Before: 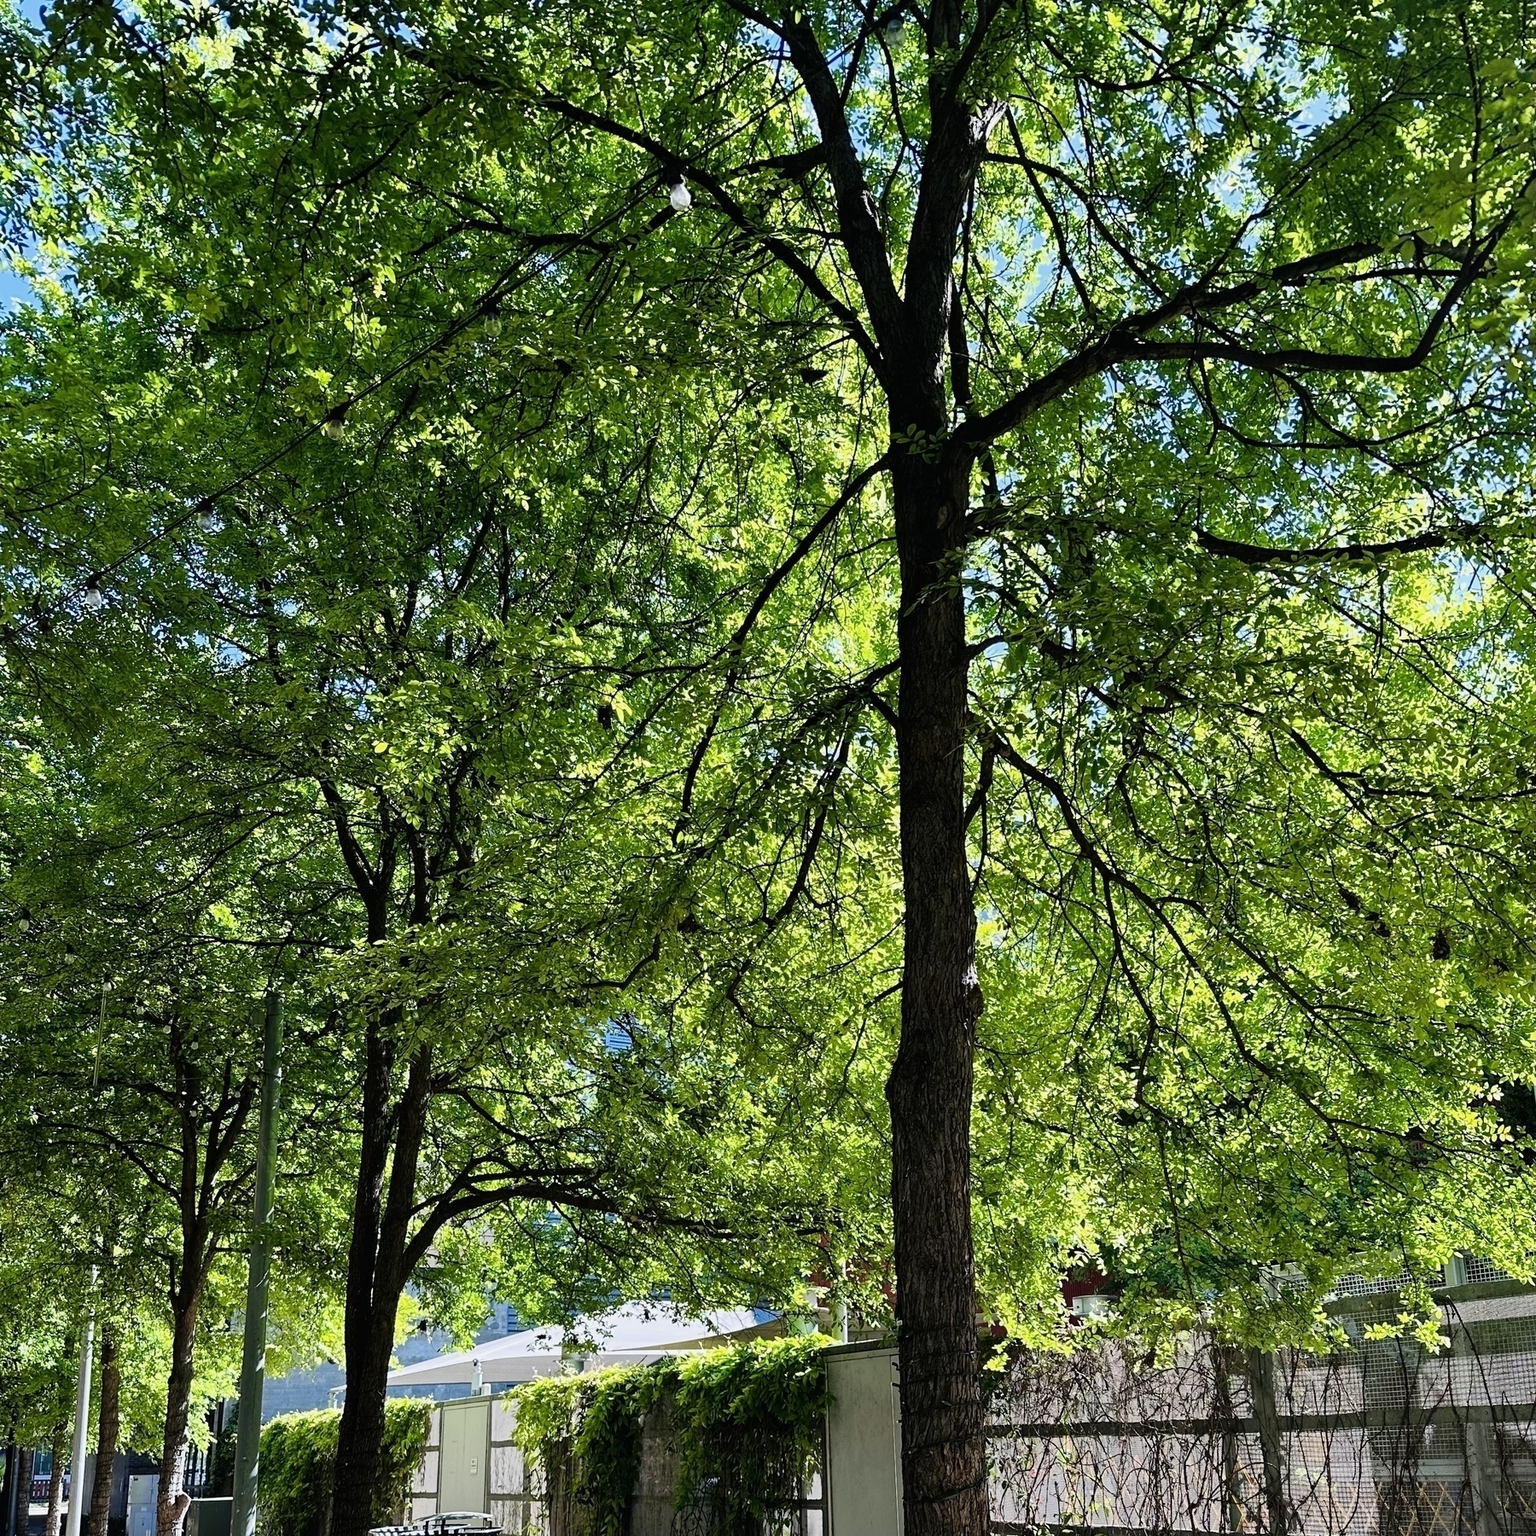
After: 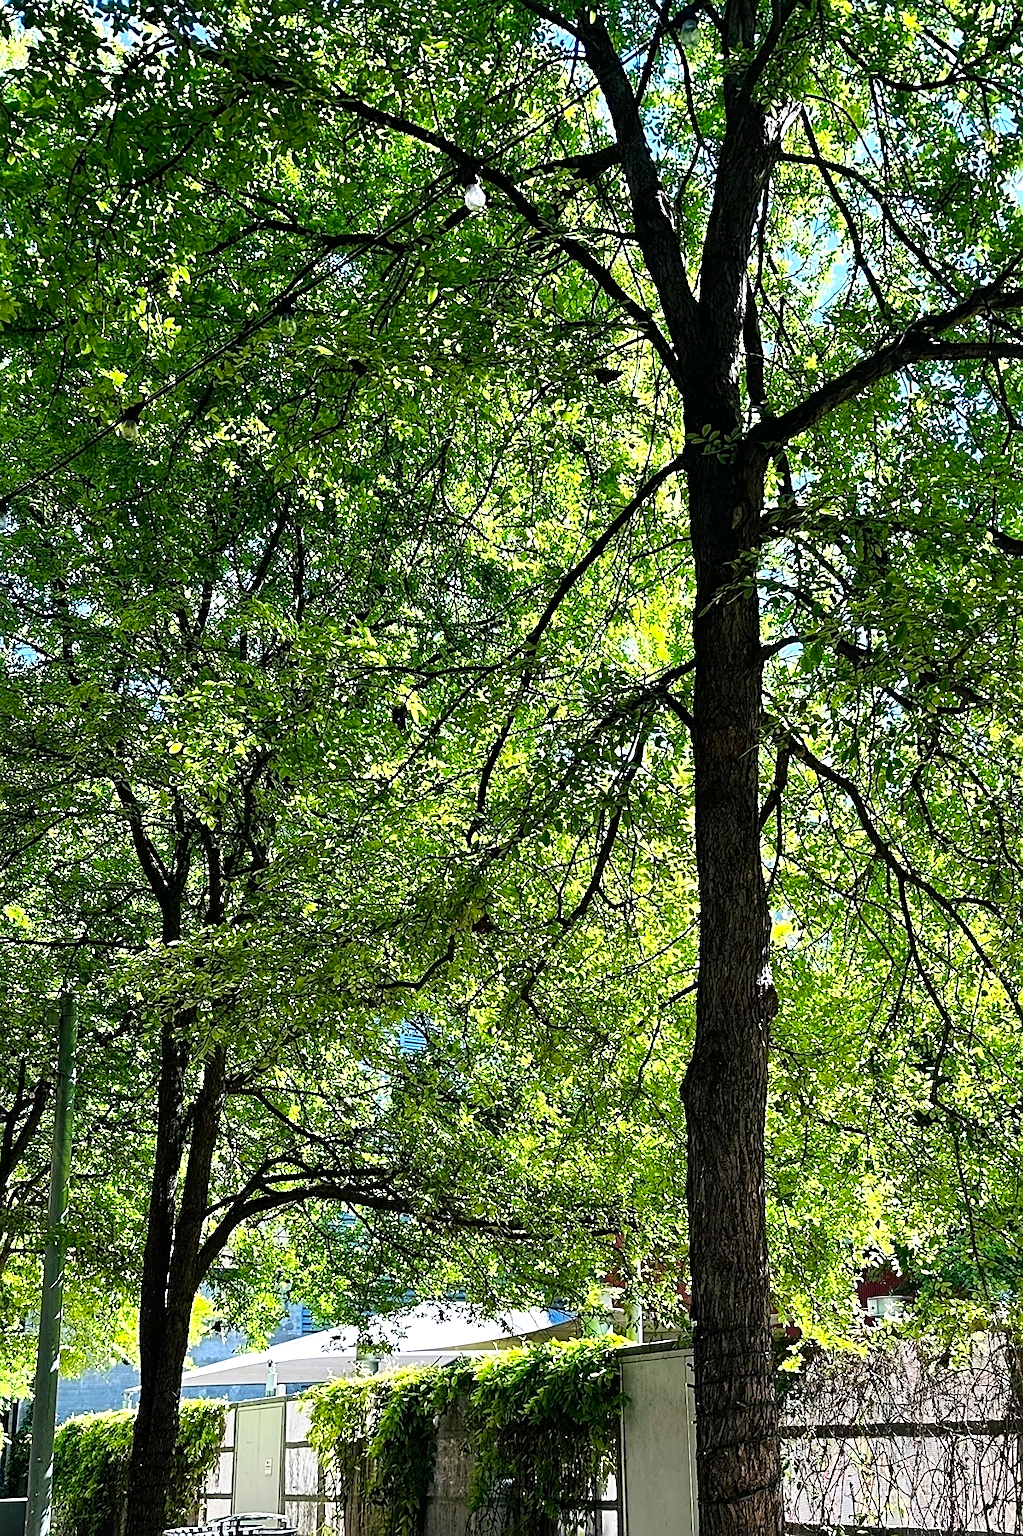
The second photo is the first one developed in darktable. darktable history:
sharpen: on, module defaults
crop and rotate: left 13.409%, right 19.924%
exposure: black level correction 0.001, exposure 0.5 EV, compensate exposure bias true, compensate highlight preservation false
